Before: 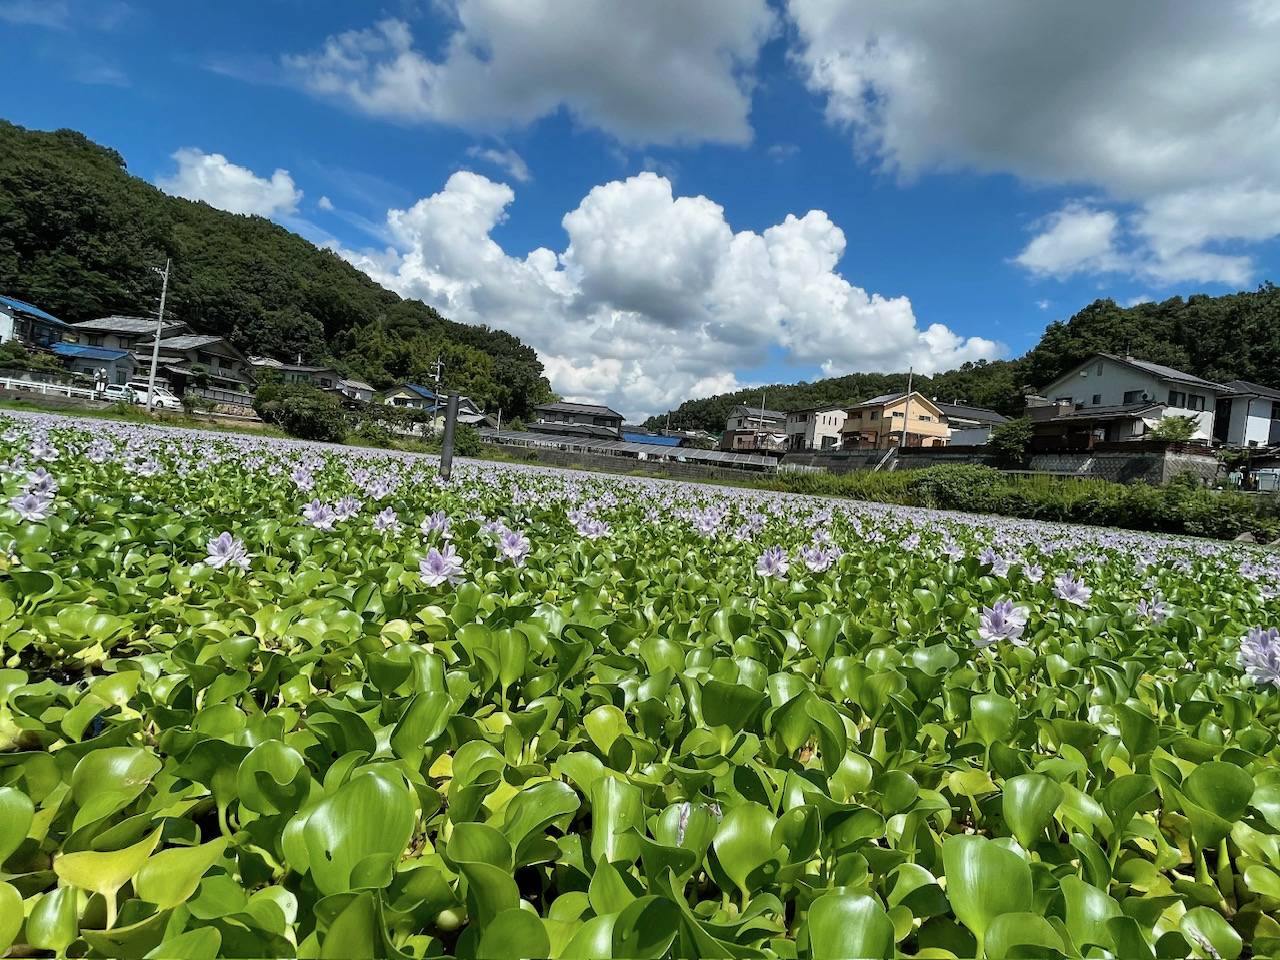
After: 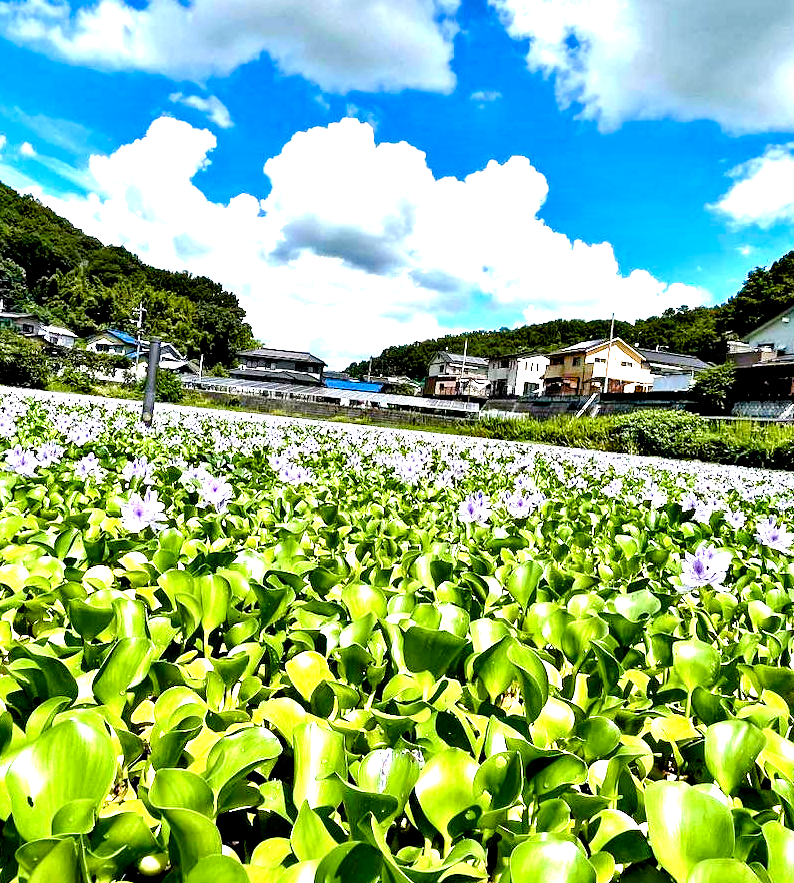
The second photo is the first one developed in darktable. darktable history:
exposure: black level correction 0.009, exposure 1.429 EV, compensate exposure bias true, compensate highlight preservation false
color balance rgb: linear chroma grading › shadows 31.927%, linear chroma grading › global chroma -2.652%, linear chroma grading › mid-tones 3.886%, perceptual saturation grading › global saturation 20%, perceptual saturation grading › highlights -25.595%, perceptual saturation grading › shadows 24.89%, global vibrance 31.691%
contrast equalizer: y [[0.6 ×6], [0.55 ×6], [0 ×6], [0 ×6], [0 ×6]]
crop and rotate: left 23.345%, top 5.629%, right 14.618%, bottom 2.293%
